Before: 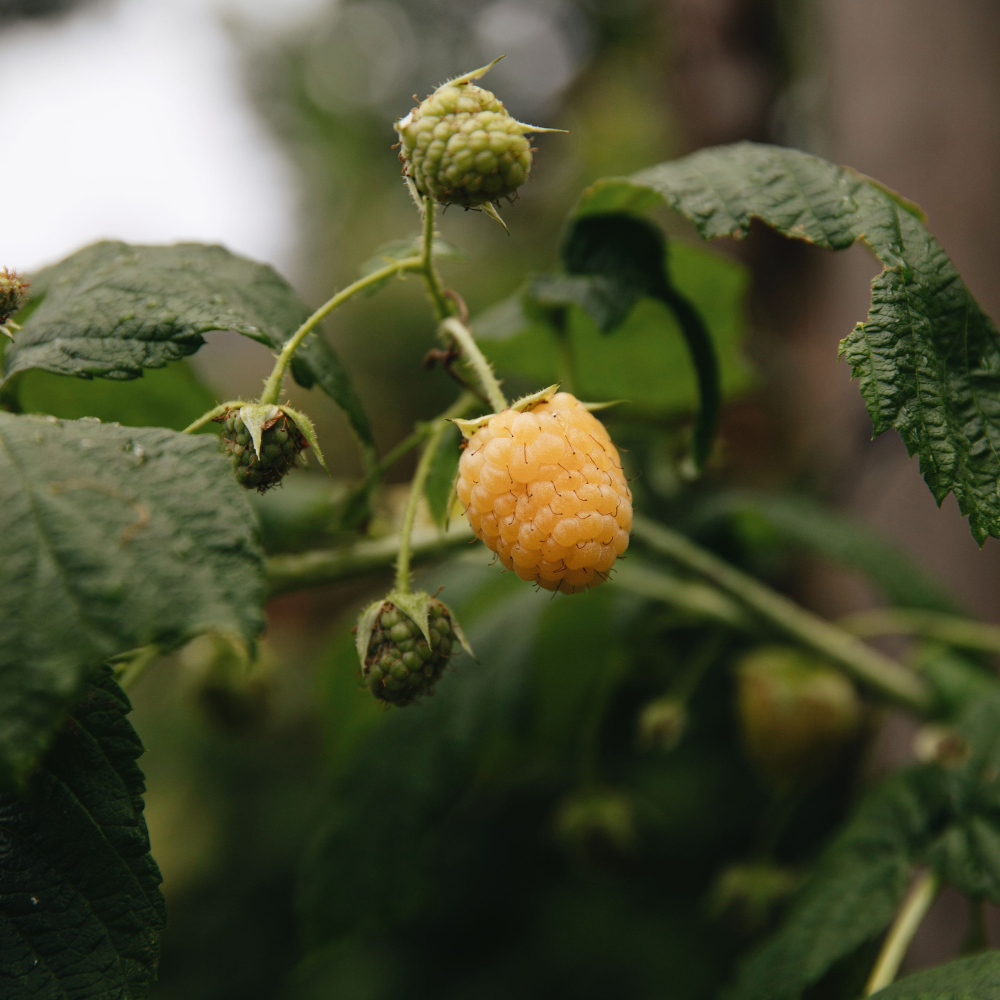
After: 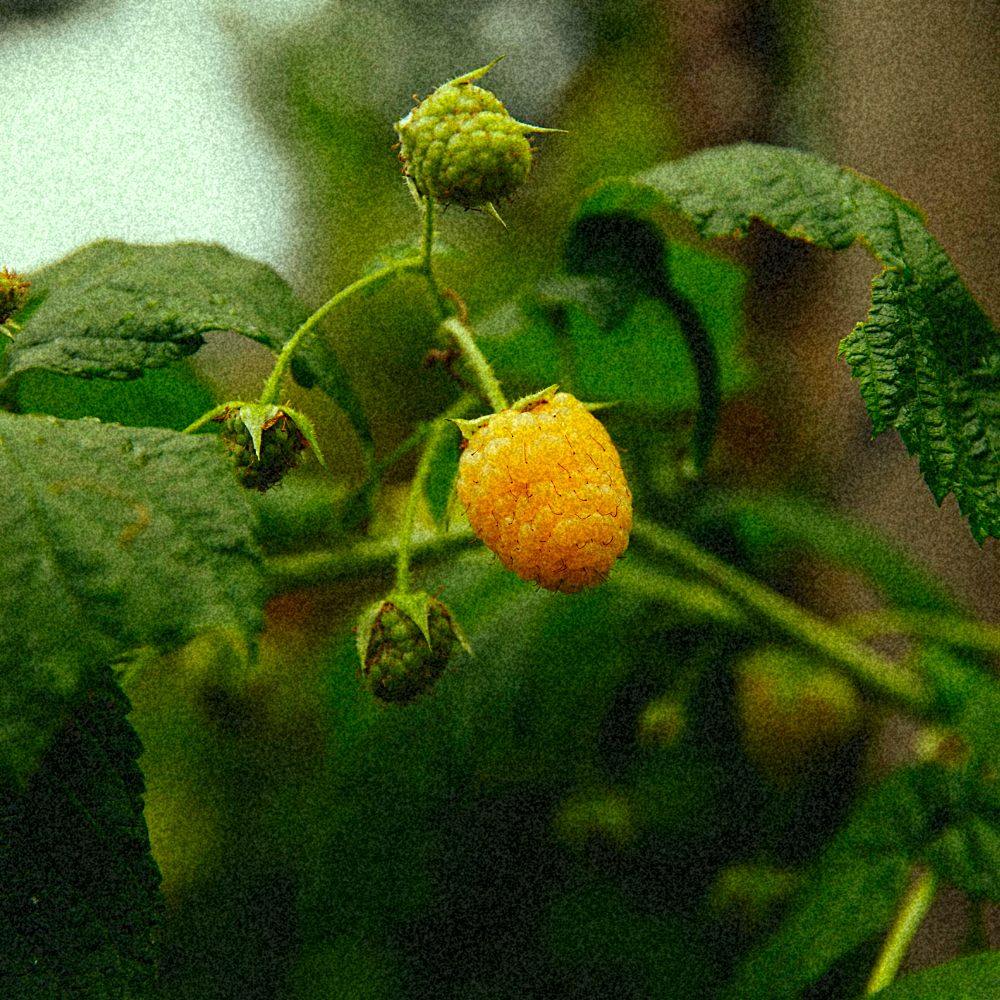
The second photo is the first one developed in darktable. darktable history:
sharpen: on, module defaults
grain: coarseness 46.9 ISO, strength 50.21%, mid-tones bias 0%
color correction: highlights a* -10.77, highlights b* 9.8, saturation 1.72
